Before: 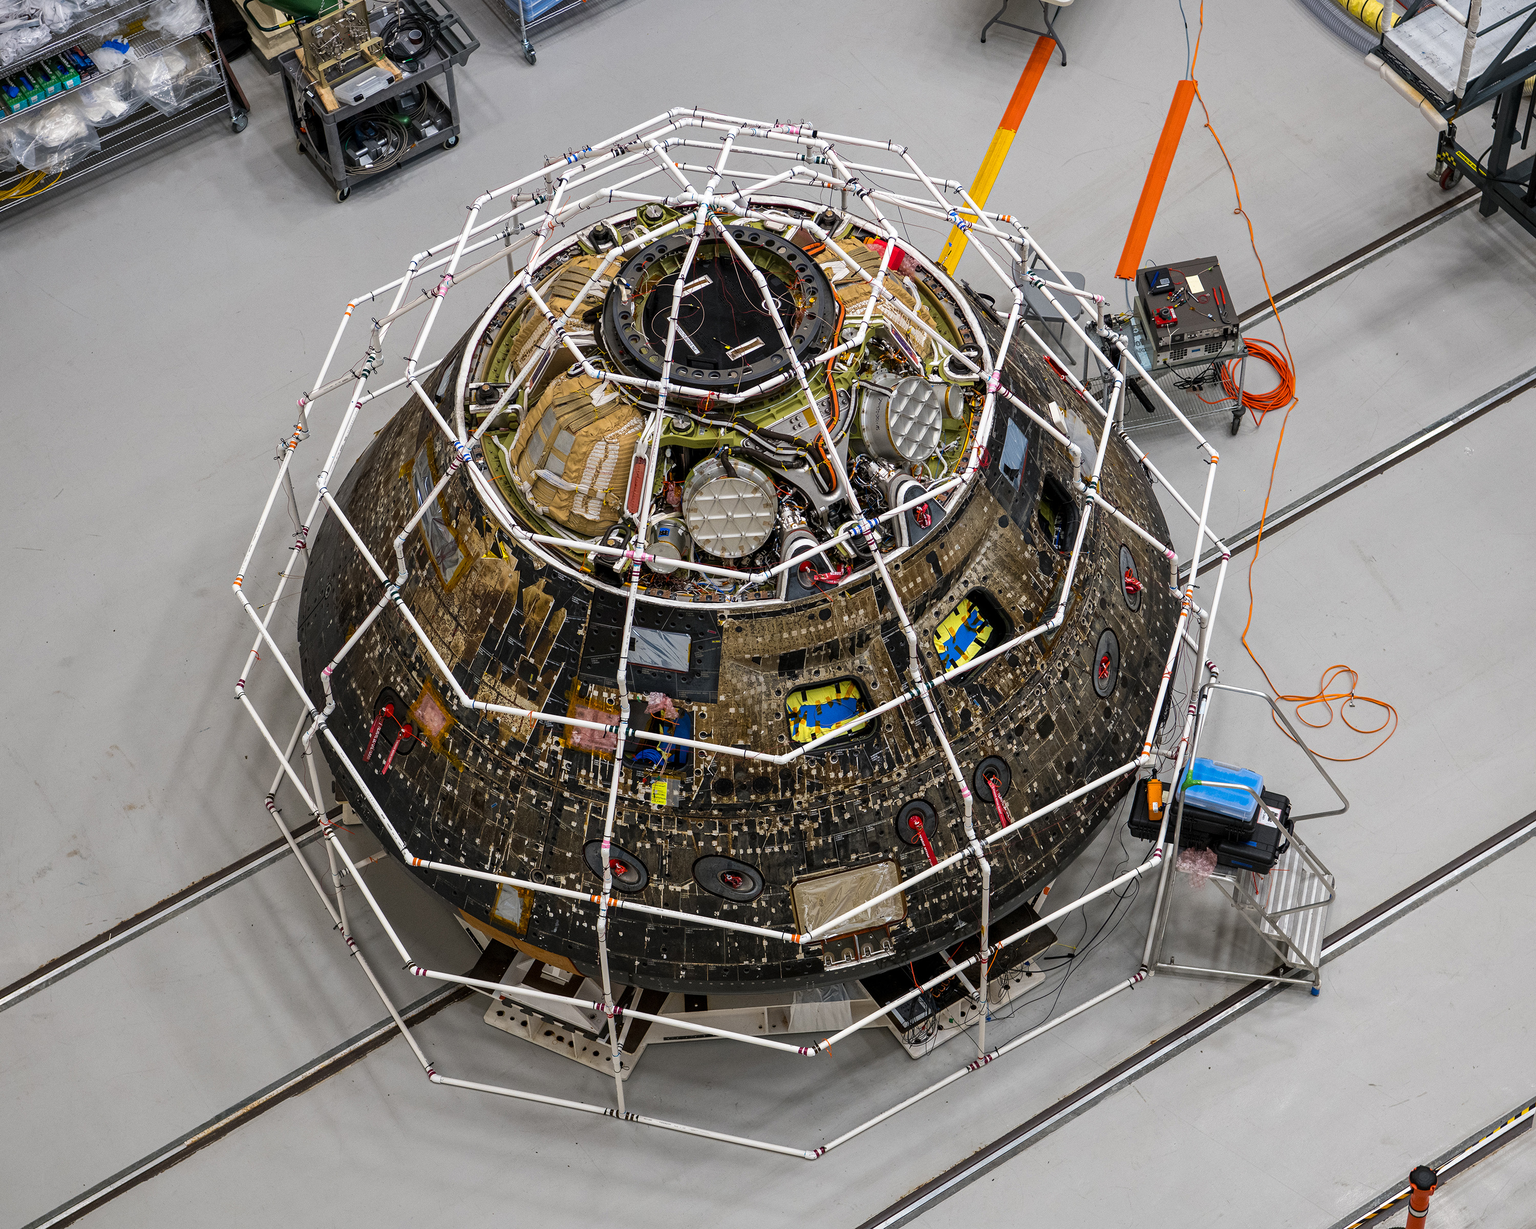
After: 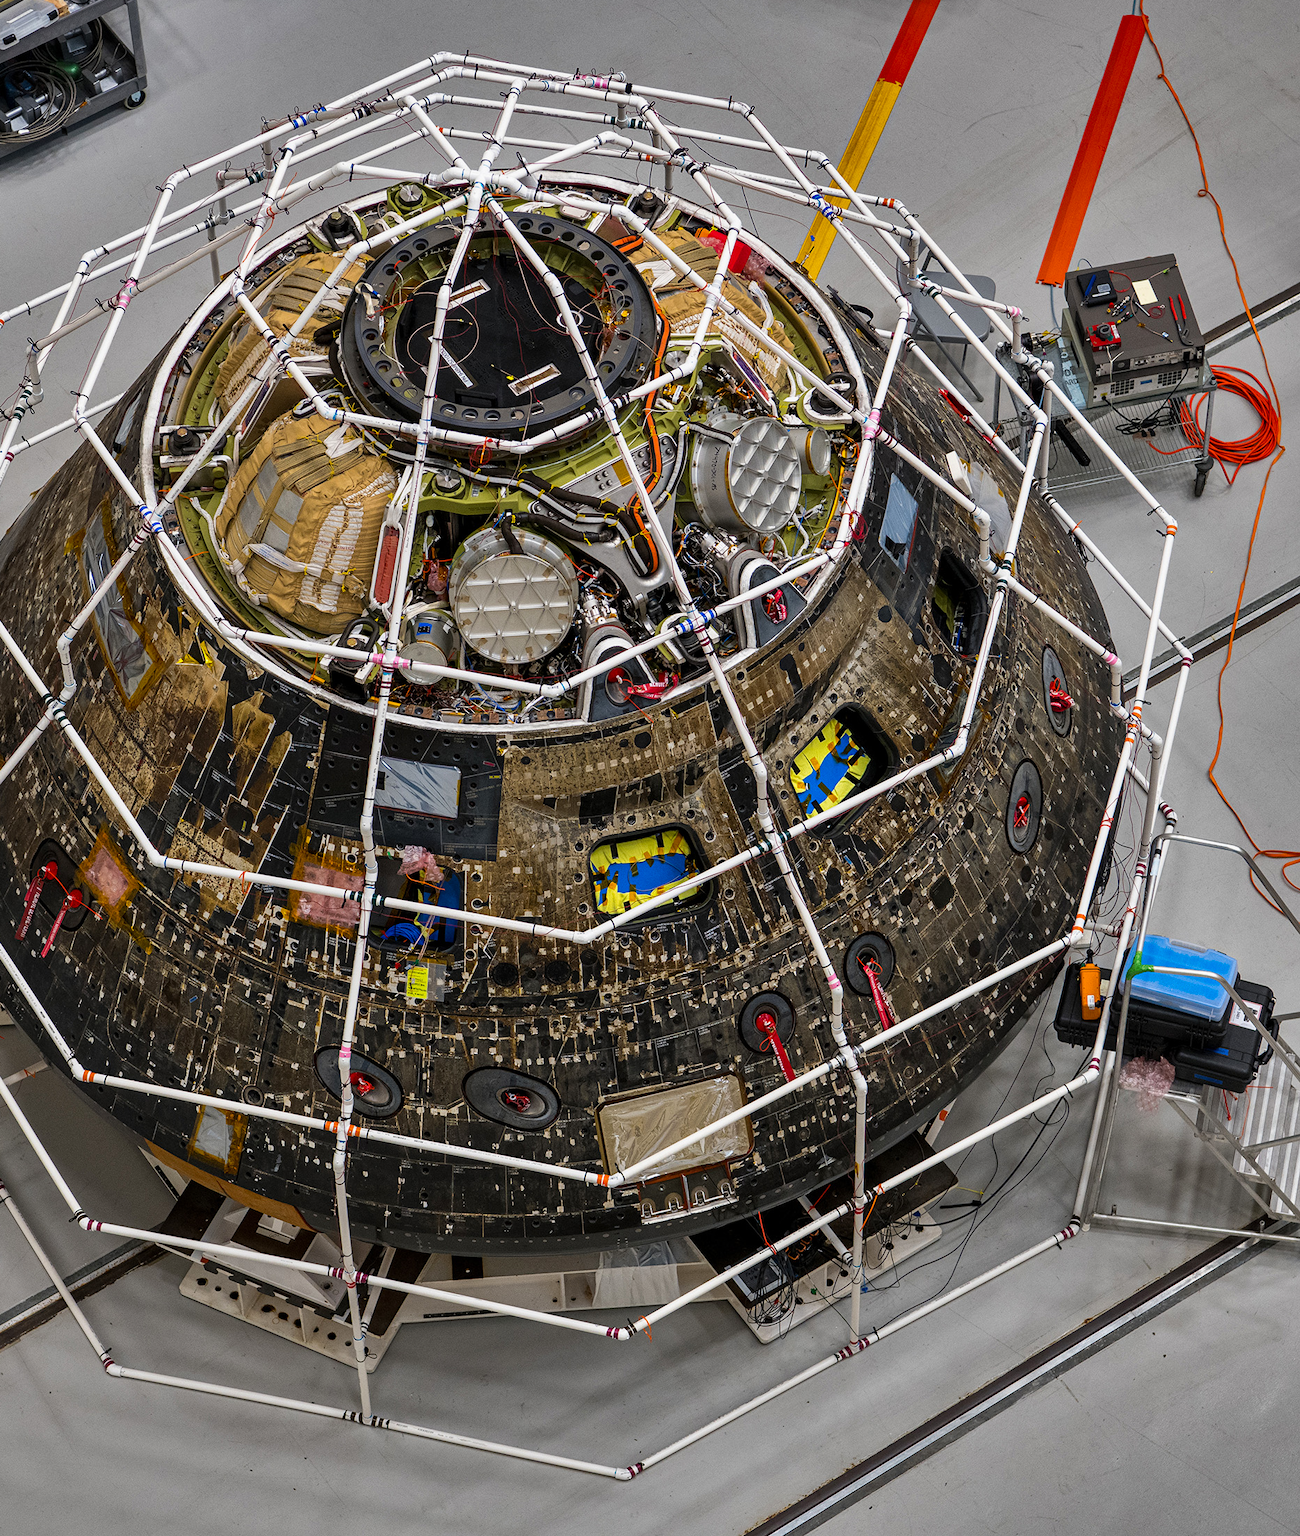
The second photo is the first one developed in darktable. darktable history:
color contrast: green-magenta contrast 1.1, blue-yellow contrast 1.1, unbound 0
shadows and highlights: shadows 20.91, highlights -82.73, soften with gaussian
exposure: exposure -0.072 EV, compensate highlight preservation false
crop and rotate: left 22.918%, top 5.629%, right 14.711%, bottom 2.247%
